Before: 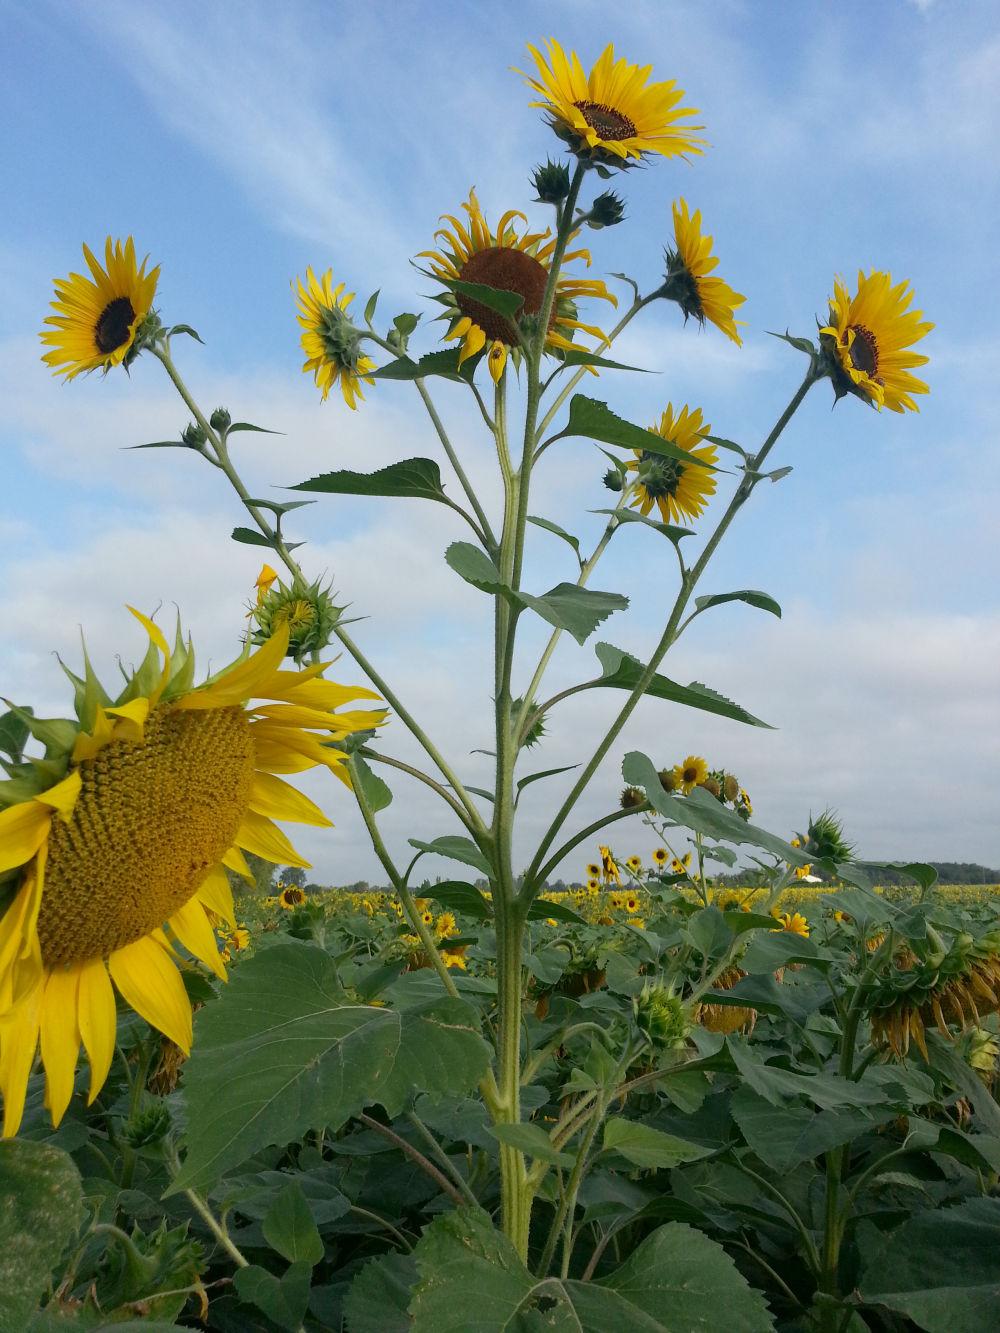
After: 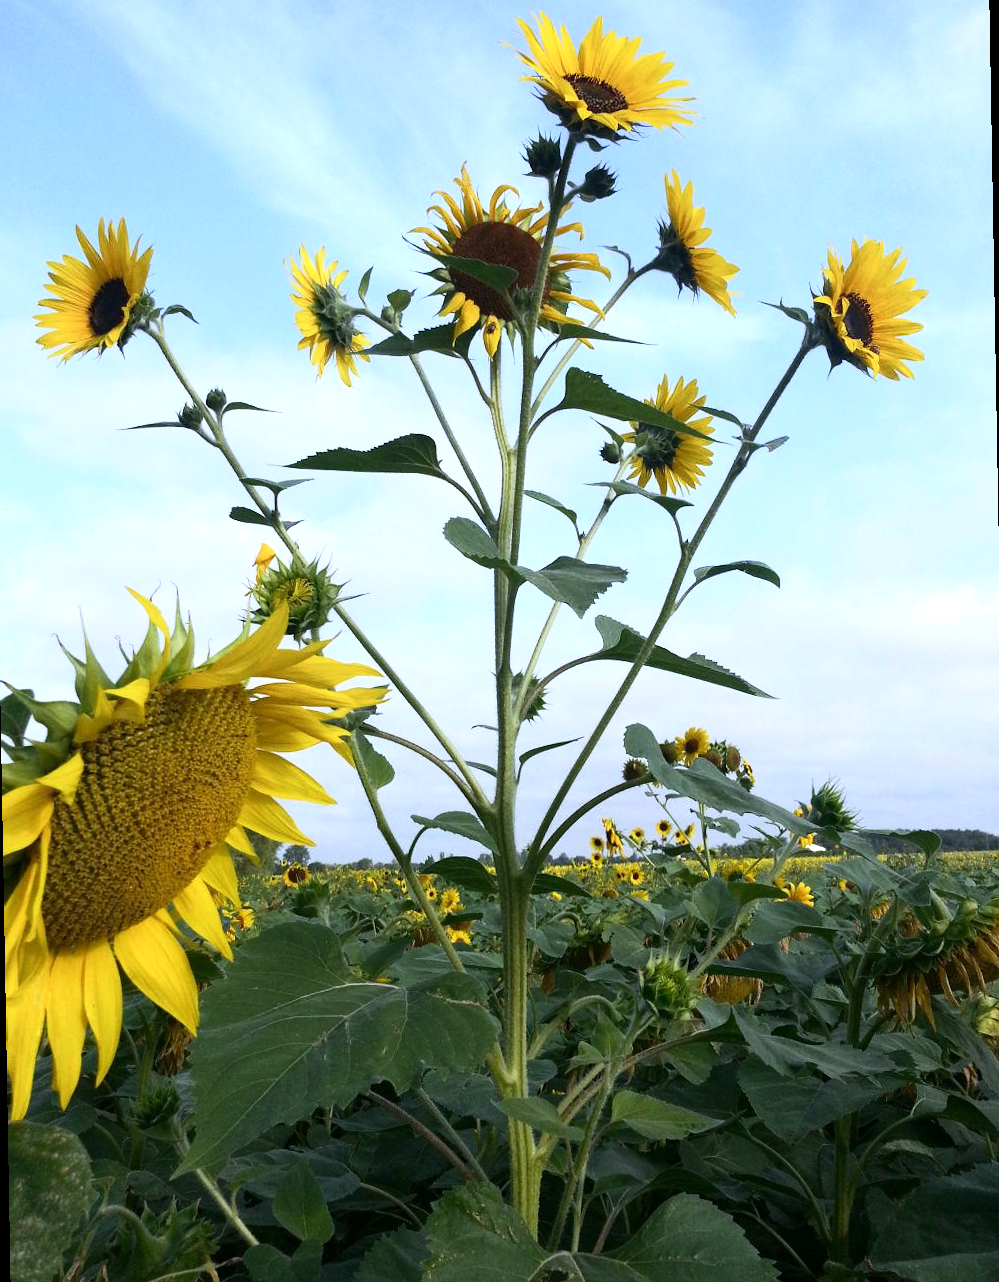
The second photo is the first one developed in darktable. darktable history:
shadows and highlights: shadows 0, highlights 40
rotate and perspective: rotation -1°, crop left 0.011, crop right 0.989, crop top 0.025, crop bottom 0.975
white balance: red 0.967, blue 1.119, emerald 0.756
tone equalizer: -8 EV -0.75 EV, -7 EV -0.7 EV, -6 EV -0.6 EV, -5 EV -0.4 EV, -3 EV 0.4 EV, -2 EV 0.6 EV, -1 EV 0.7 EV, +0 EV 0.75 EV, edges refinement/feathering 500, mask exposure compensation -1.57 EV, preserve details no
